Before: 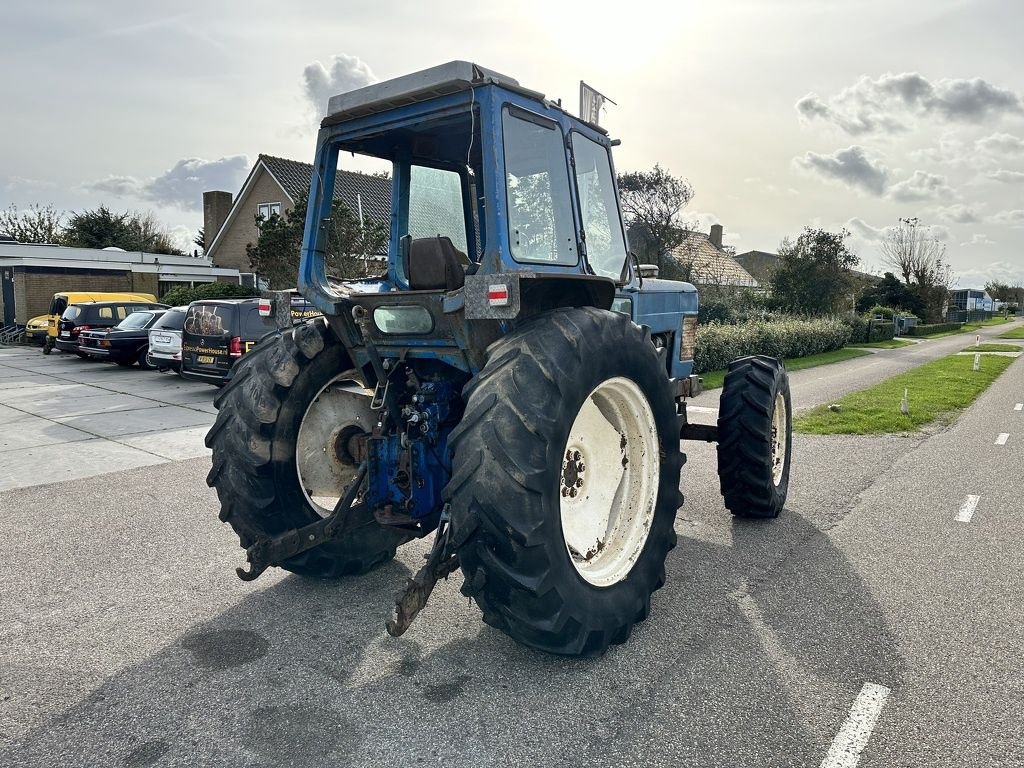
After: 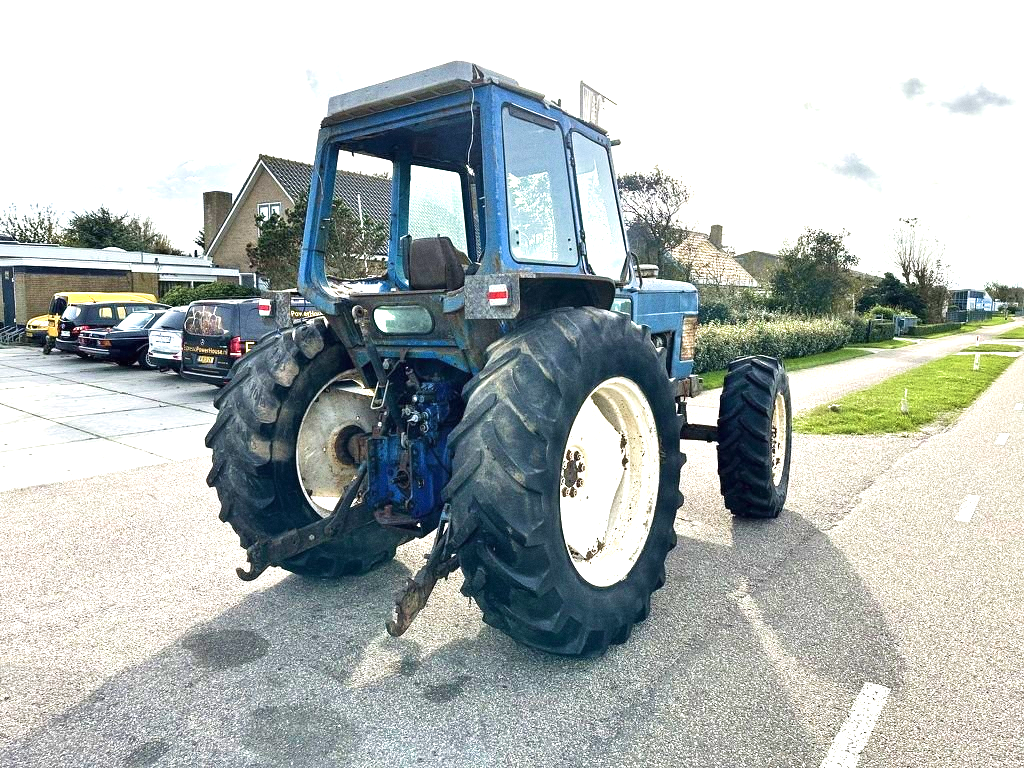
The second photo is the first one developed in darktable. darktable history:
exposure: black level correction 0, exposure 1.2 EV, compensate exposure bias true, compensate highlight preservation false
velvia: strength 36.57%
grain: coarseness 0.09 ISO
